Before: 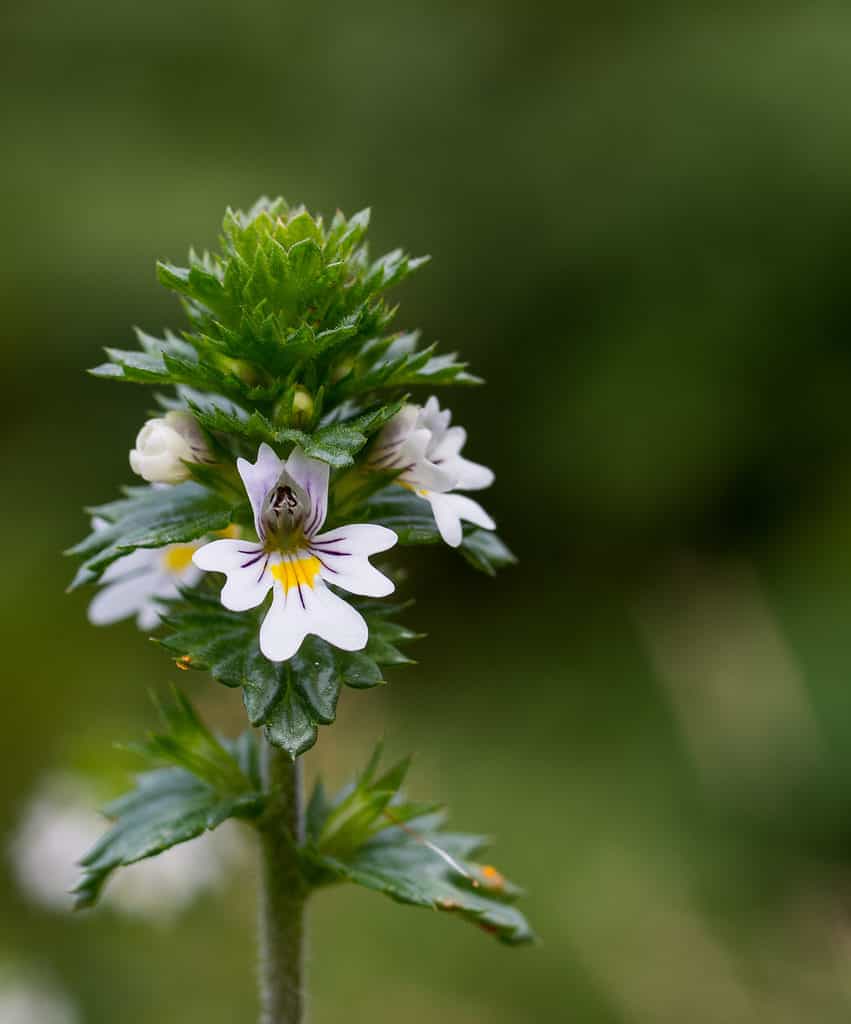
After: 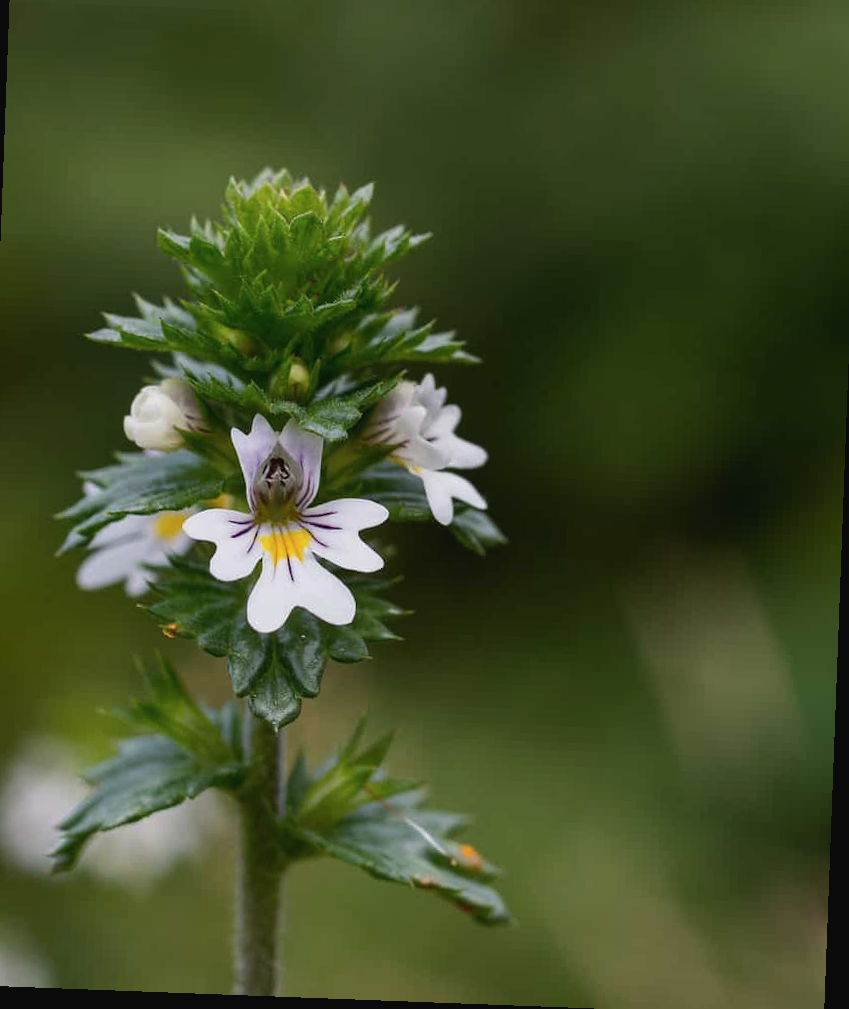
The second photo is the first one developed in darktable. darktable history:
crop and rotate: angle -2.15°, left 3.121%, top 3.669%, right 1.347%, bottom 0.698%
contrast brightness saturation: contrast -0.07, brightness -0.044, saturation -0.113
